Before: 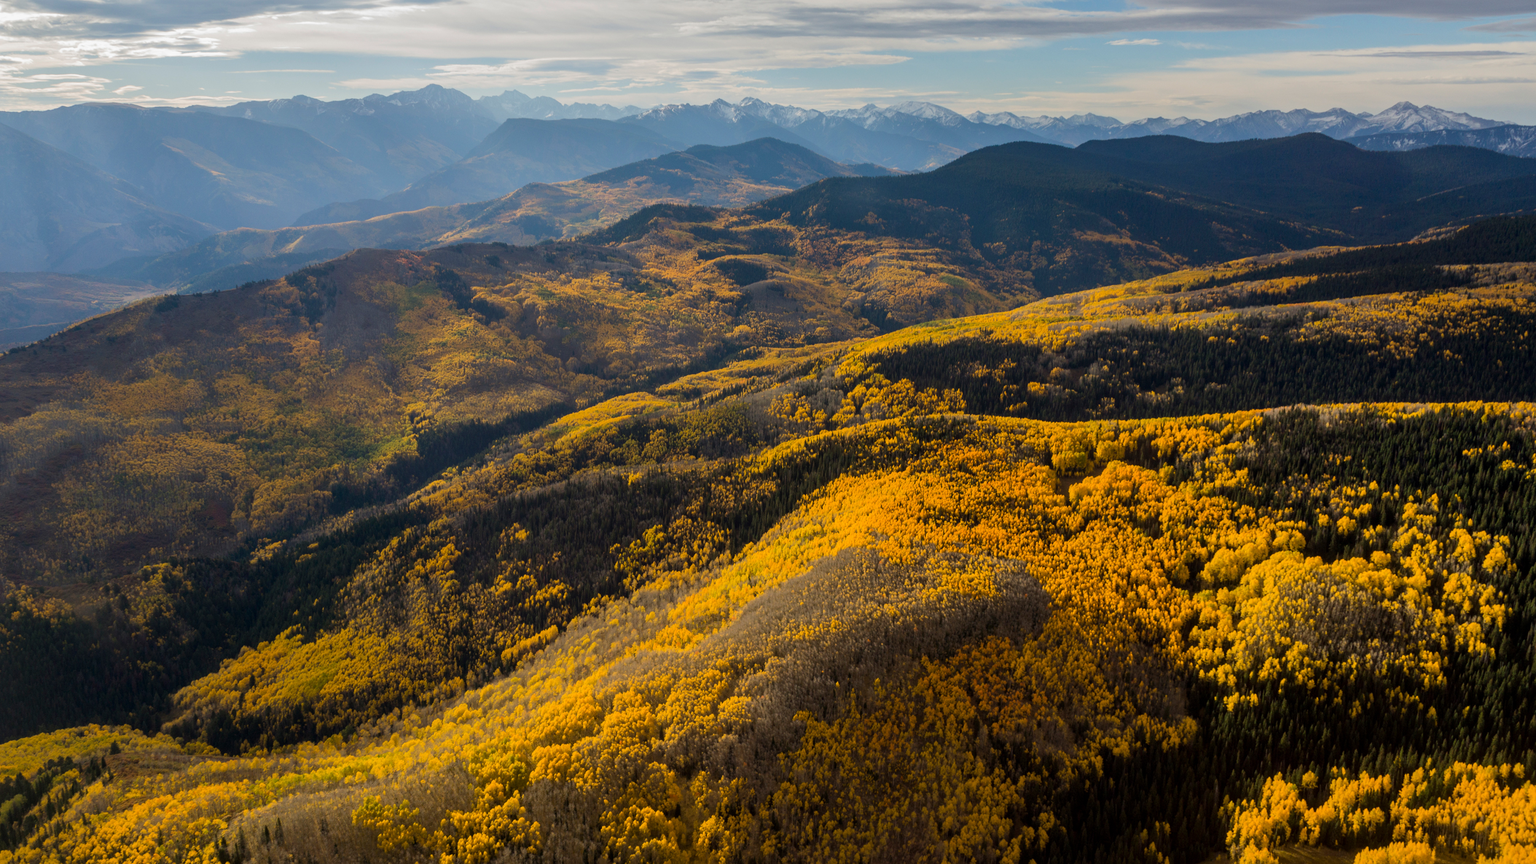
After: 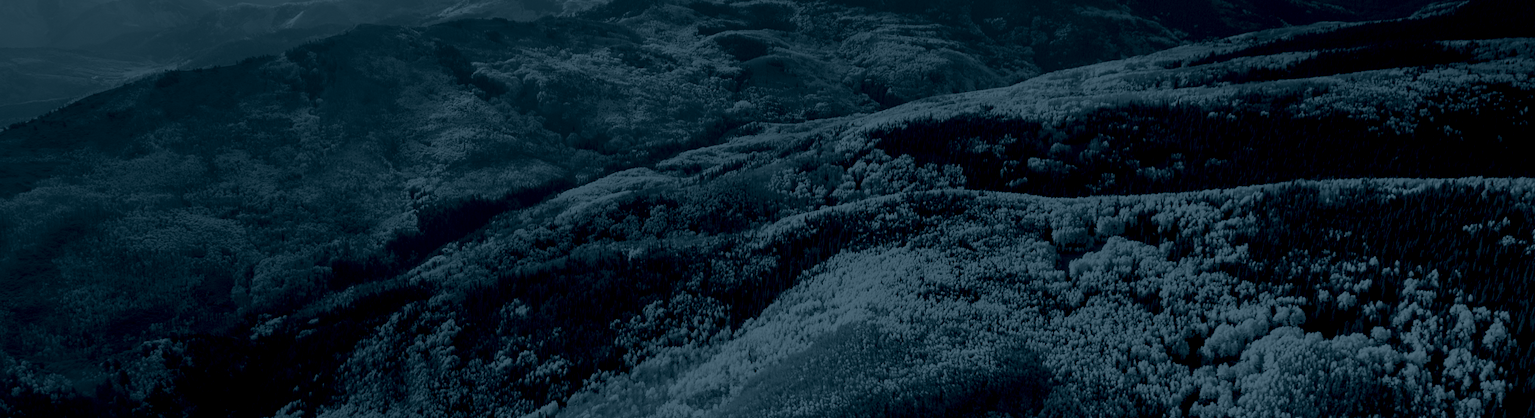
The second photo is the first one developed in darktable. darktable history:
crop and rotate: top 26.056%, bottom 25.543%
exposure: black level correction 0.01, exposure 0.014 EV, compensate highlight preservation false
colorize: hue 194.4°, saturation 29%, source mix 61.75%, lightness 3.98%, version 1
tone equalizer: -8 EV -0.002 EV, -7 EV 0.005 EV, -6 EV -0.009 EV, -5 EV 0.011 EV, -4 EV -0.012 EV, -3 EV 0.007 EV, -2 EV -0.062 EV, -1 EV -0.293 EV, +0 EV -0.582 EV, smoothing diameter 2%, edges refinement/feathering 20, mask exposure compensation -1.57 EV, filter diffusion 5
